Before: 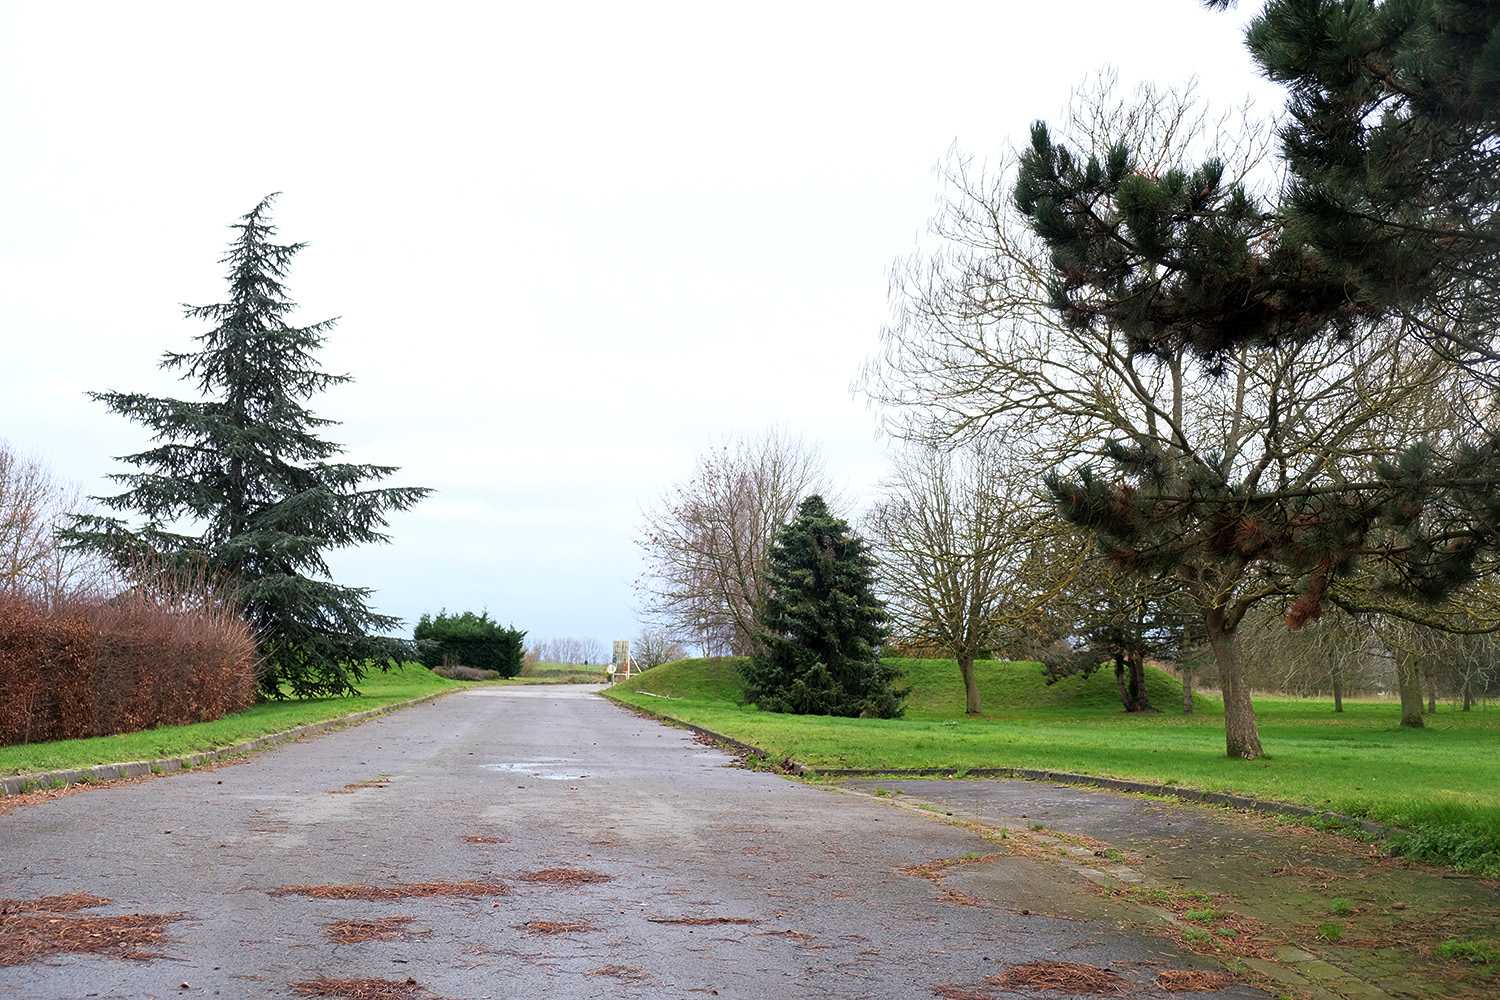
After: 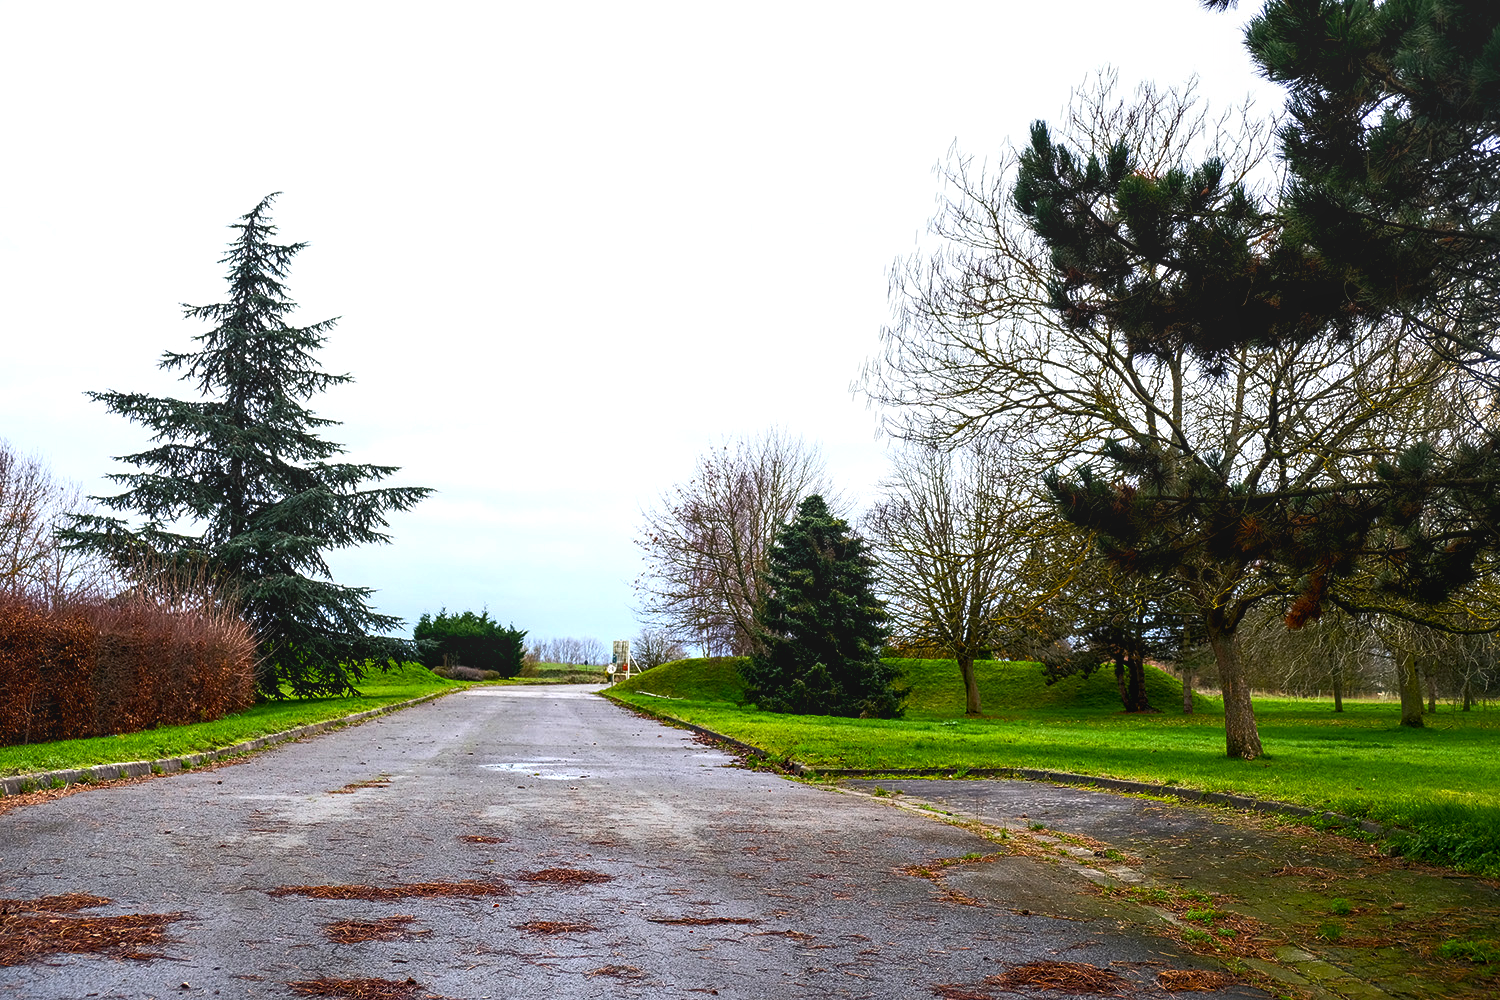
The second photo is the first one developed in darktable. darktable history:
color balance rgb: global offset › luminance 1.509%, linear chroma grading › global chroma 3.281%, perceptual saturation grading › global saturation 36.172%, perceptual saturation grading › shadows 35.281%, perceptual brilliance grading › highlights 3.255%, perceptual brilliance grading › mid-tones -17.434%, perceptual brilliance grading › shadows -41.55%
contrast equalizer: octaves 7, y [[0.528 ×6], [0.514 ×6], [0.362 ×6], [0 ×6], [0 ×6]]
local contrast: detail 130%
exposure: black level correction 0.011, compensate highlight preservation false
